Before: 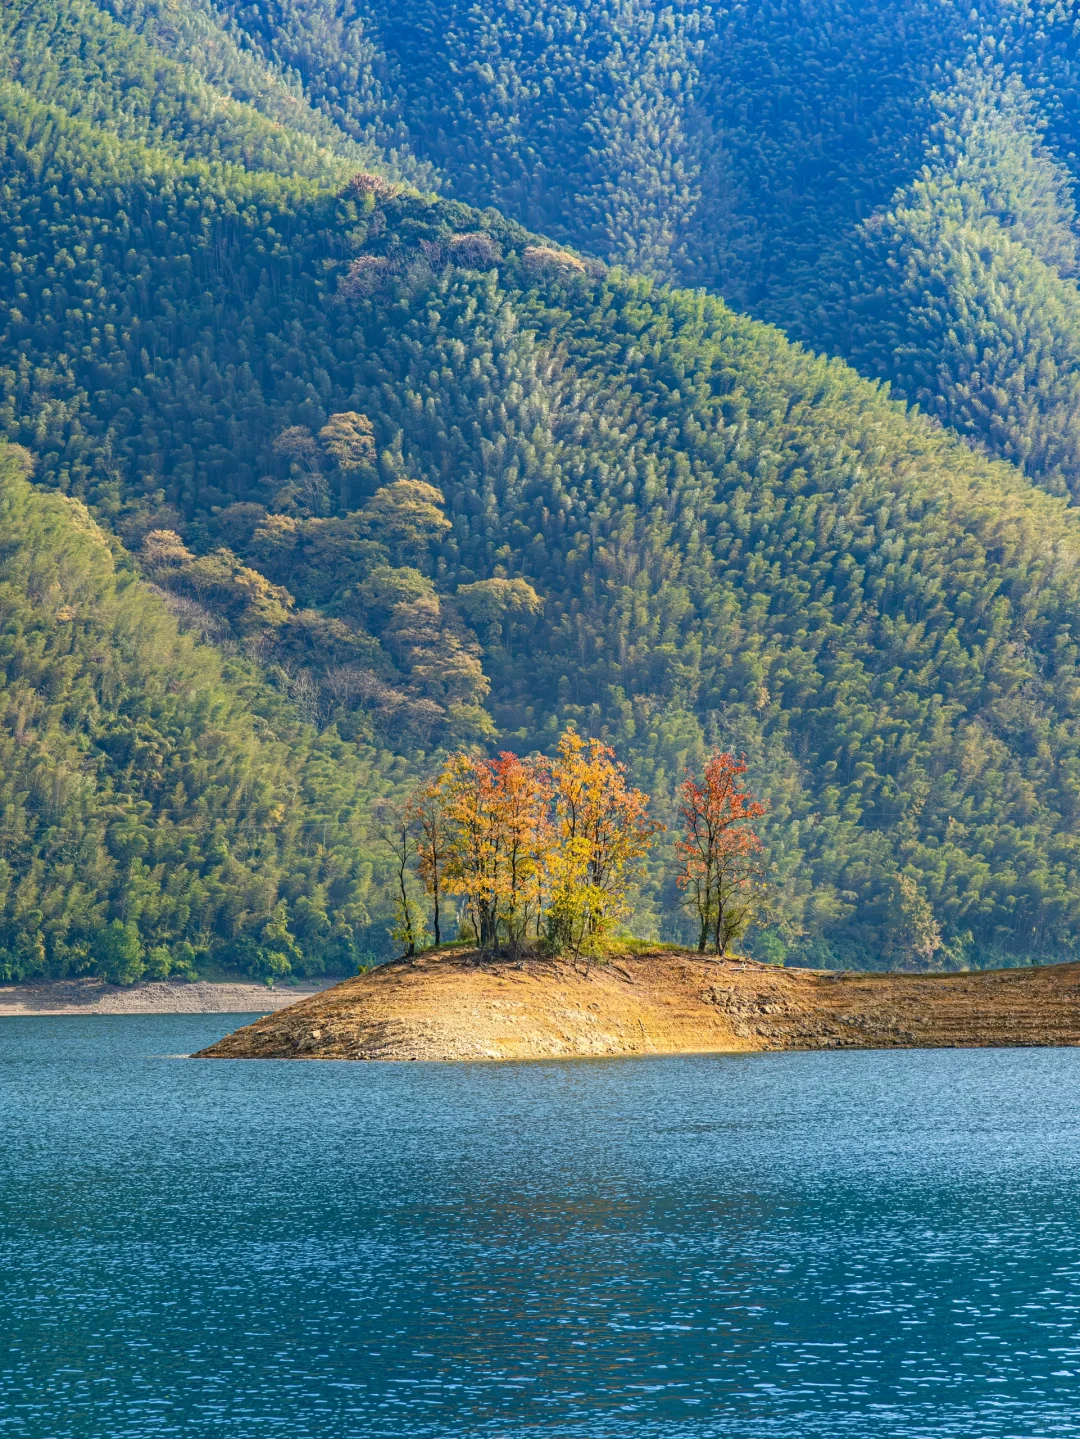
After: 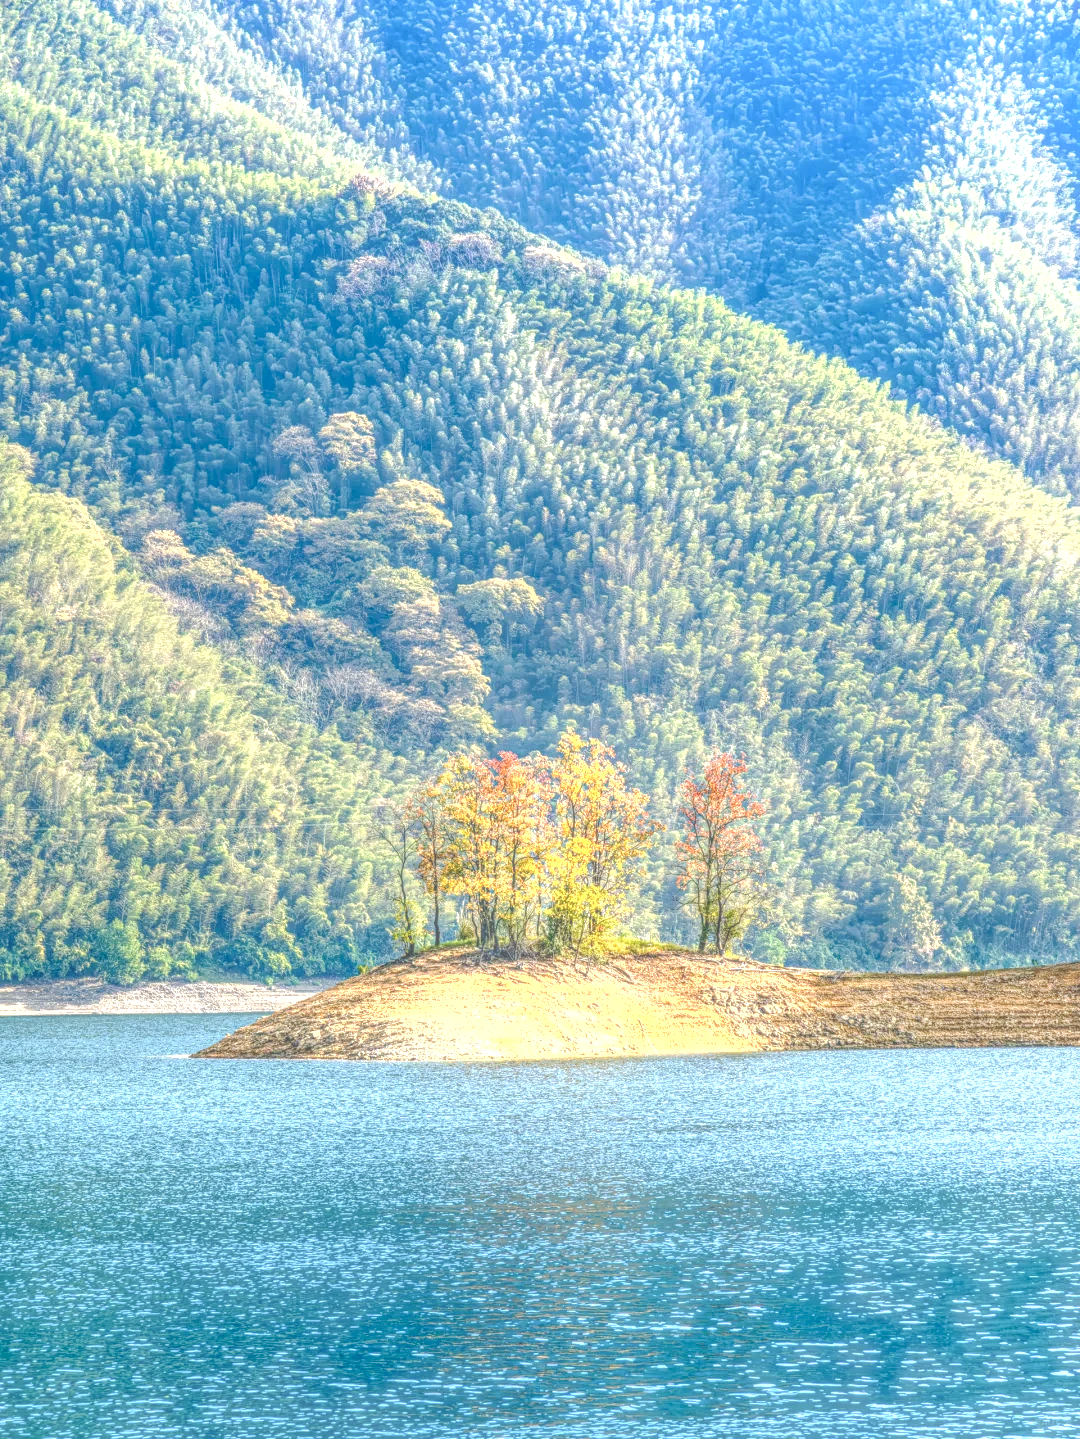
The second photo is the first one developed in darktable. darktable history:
haze removal: strength -0.098, compatibility mode true, adaptive false
base curve: curves: ch0 [(0, 0.024) (0.055, 0.065) (0.121, 0.166) (0.236, 0.319) (0.693, 0.726) (1, 1)], preserve colors none
exposure: black level correction 0, exposure 1.196 EV, compensate highlight preservation false
local contrast: highlights 20%, shadows 25%, detail 201%, midtone range 0.2
